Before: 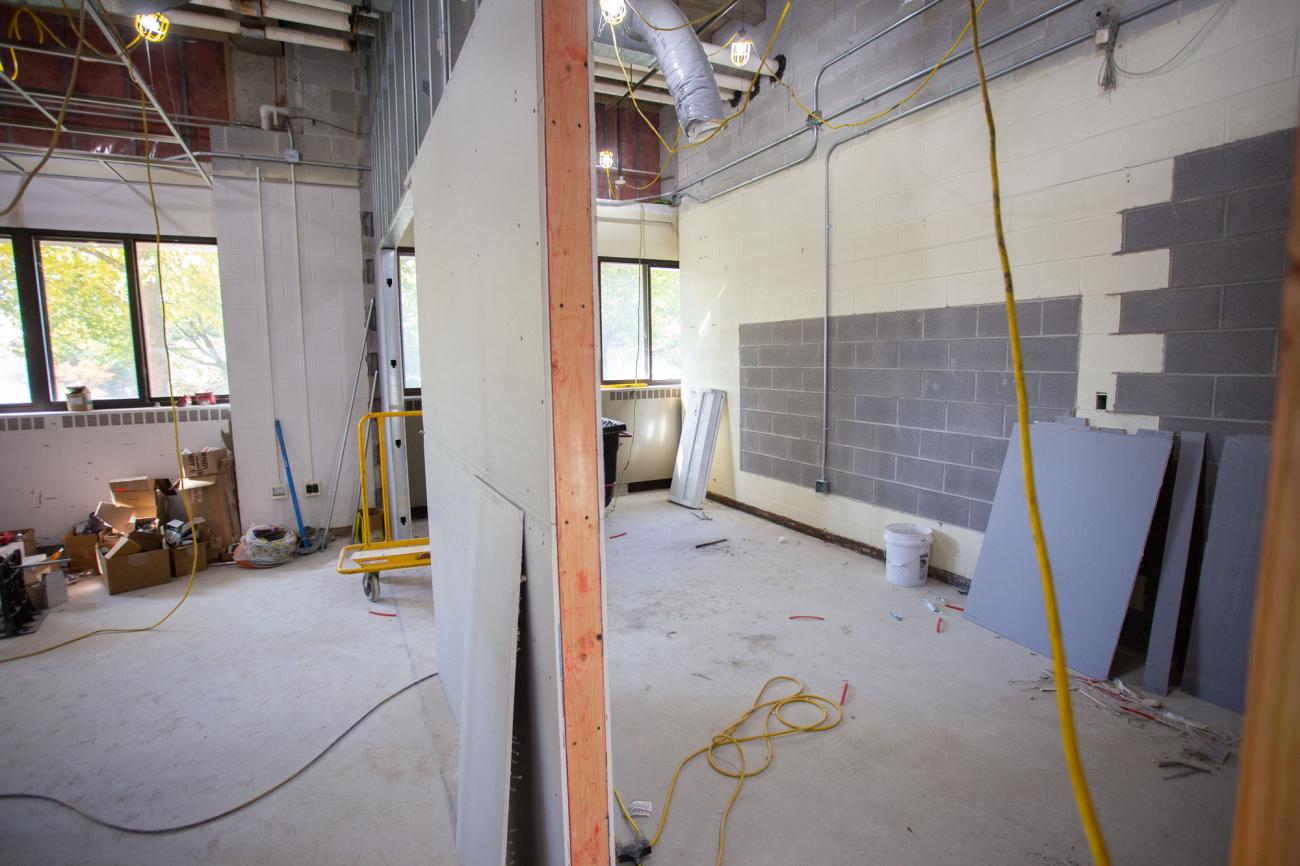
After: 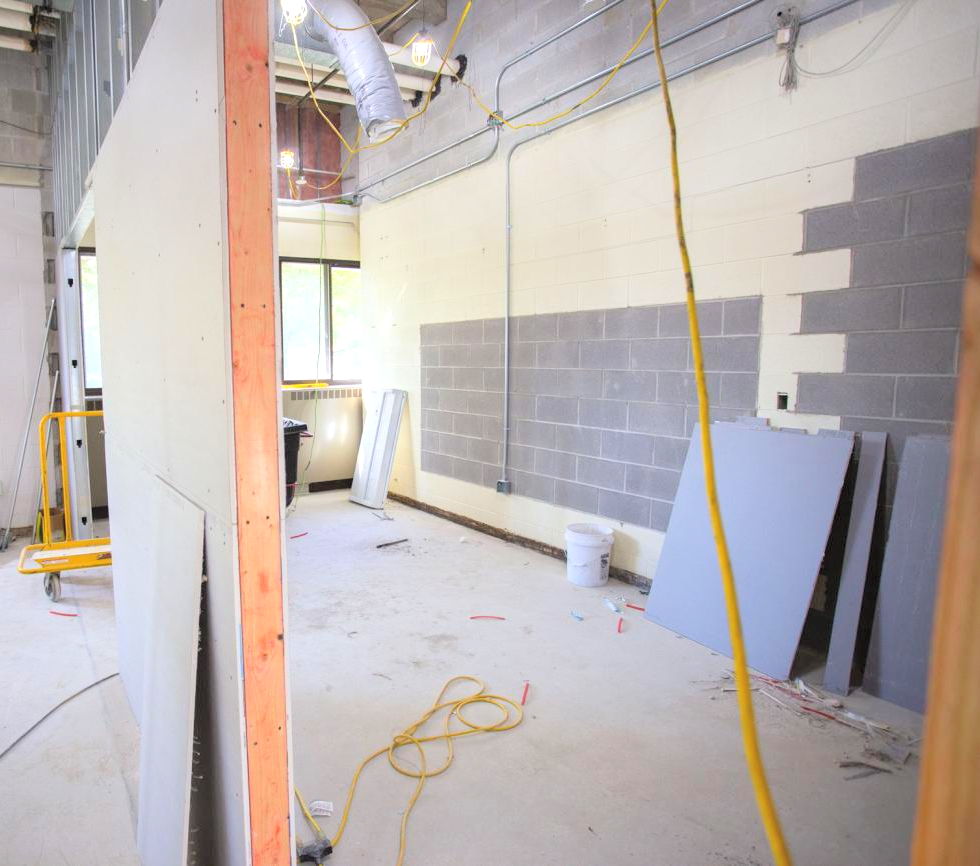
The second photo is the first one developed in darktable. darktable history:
contrast brightness saturation: contrast 0.1, brightness 0.3, saturation 0.14
exposure: exposure 0.258 EV, compensate highlight preservation false
crop and rotate: left 24.6%
